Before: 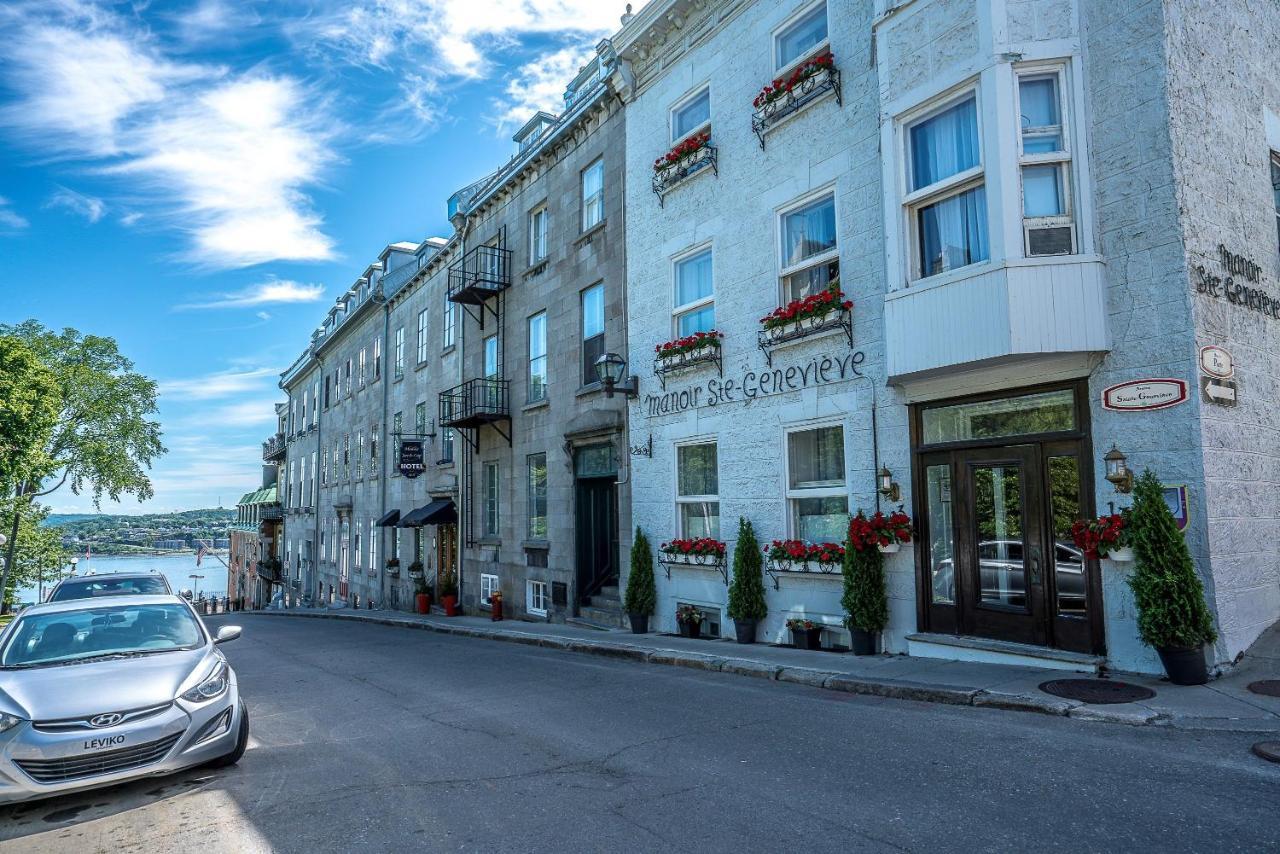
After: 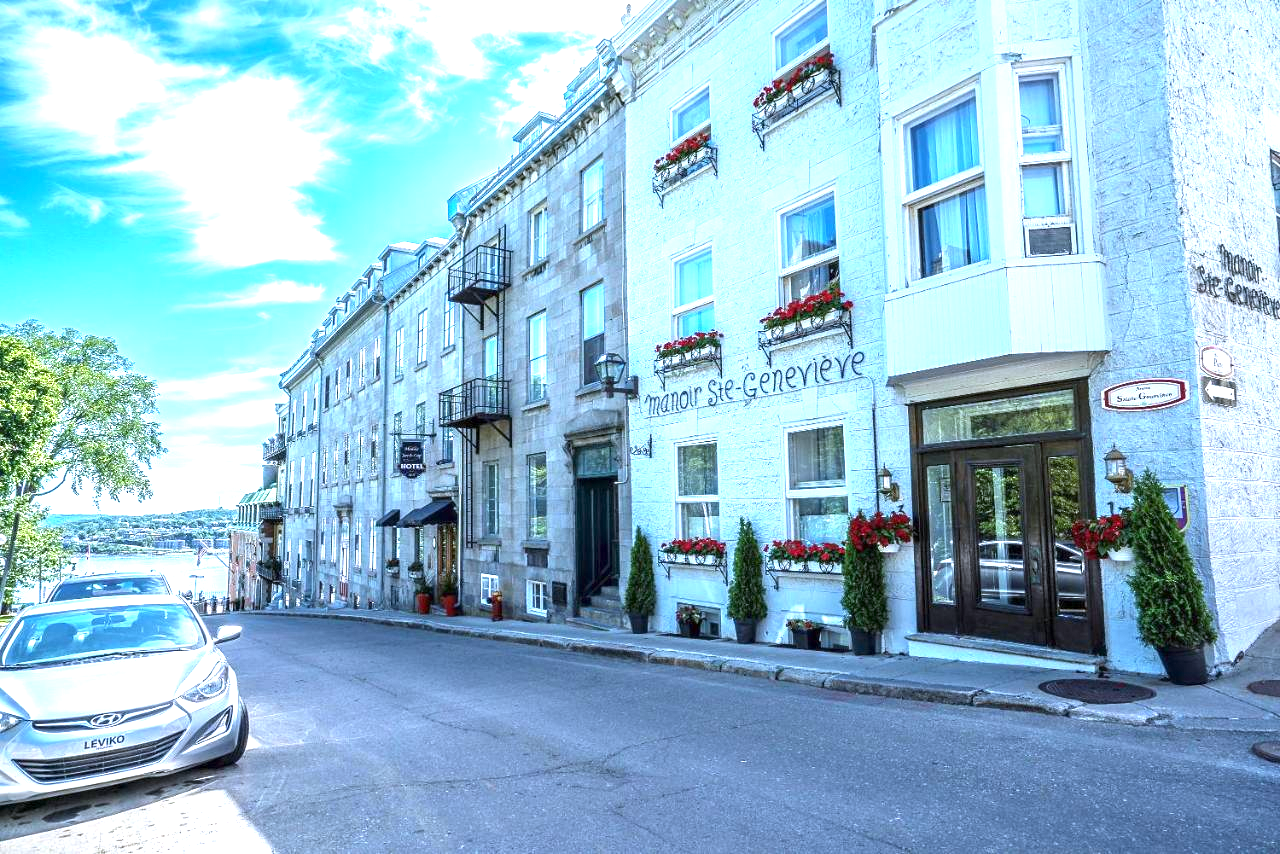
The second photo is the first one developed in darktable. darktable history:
exposure: exposure 1.5 EV, compensate highlight preservation false
white balance: red 0.954, blue 1.079
